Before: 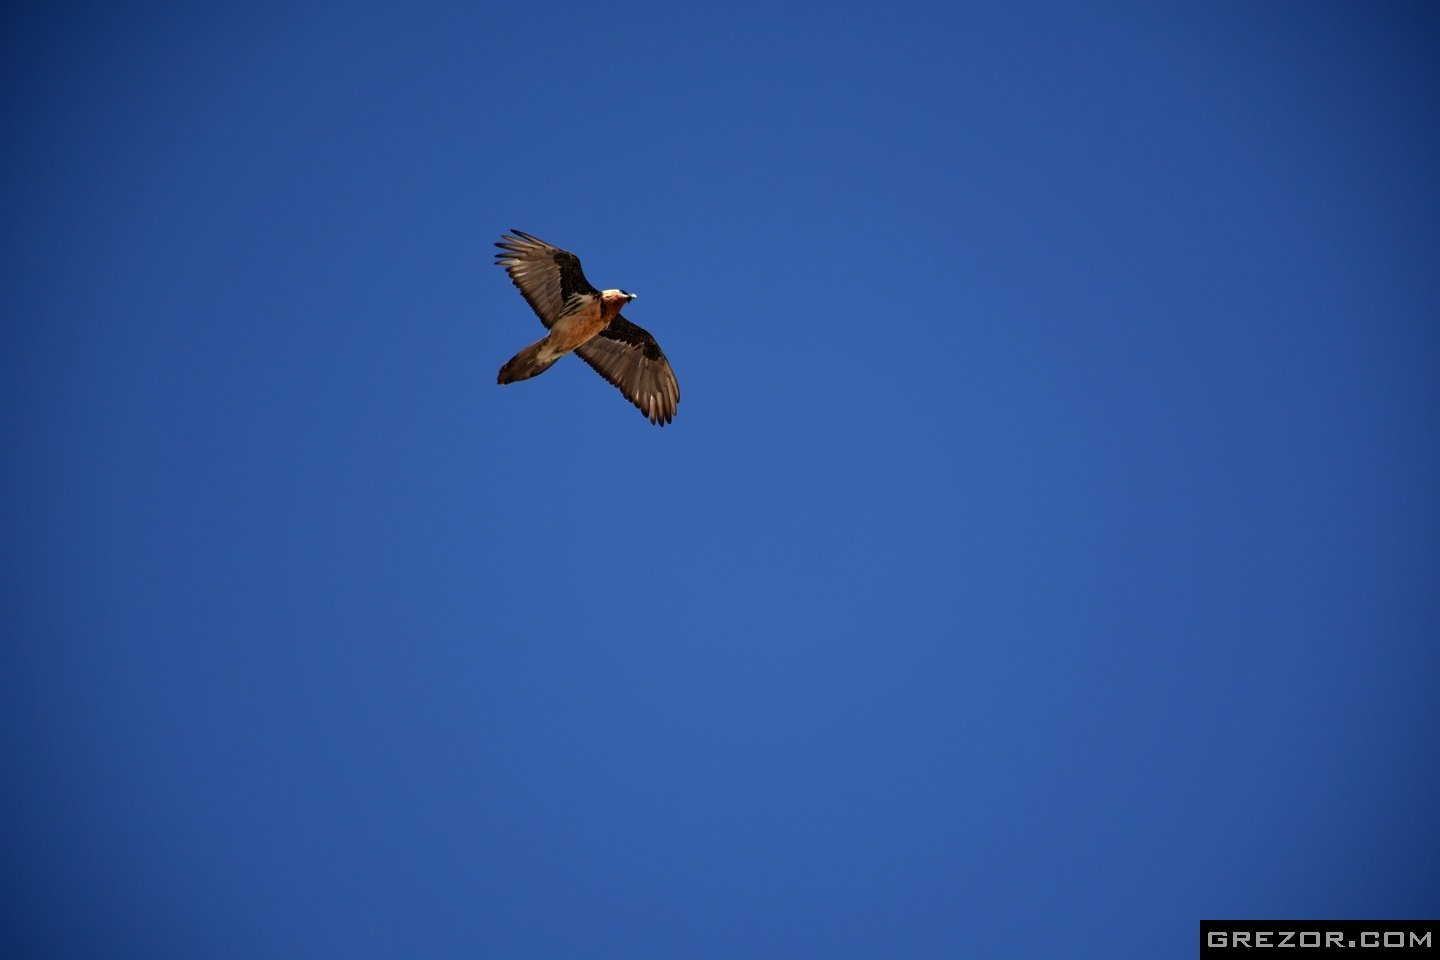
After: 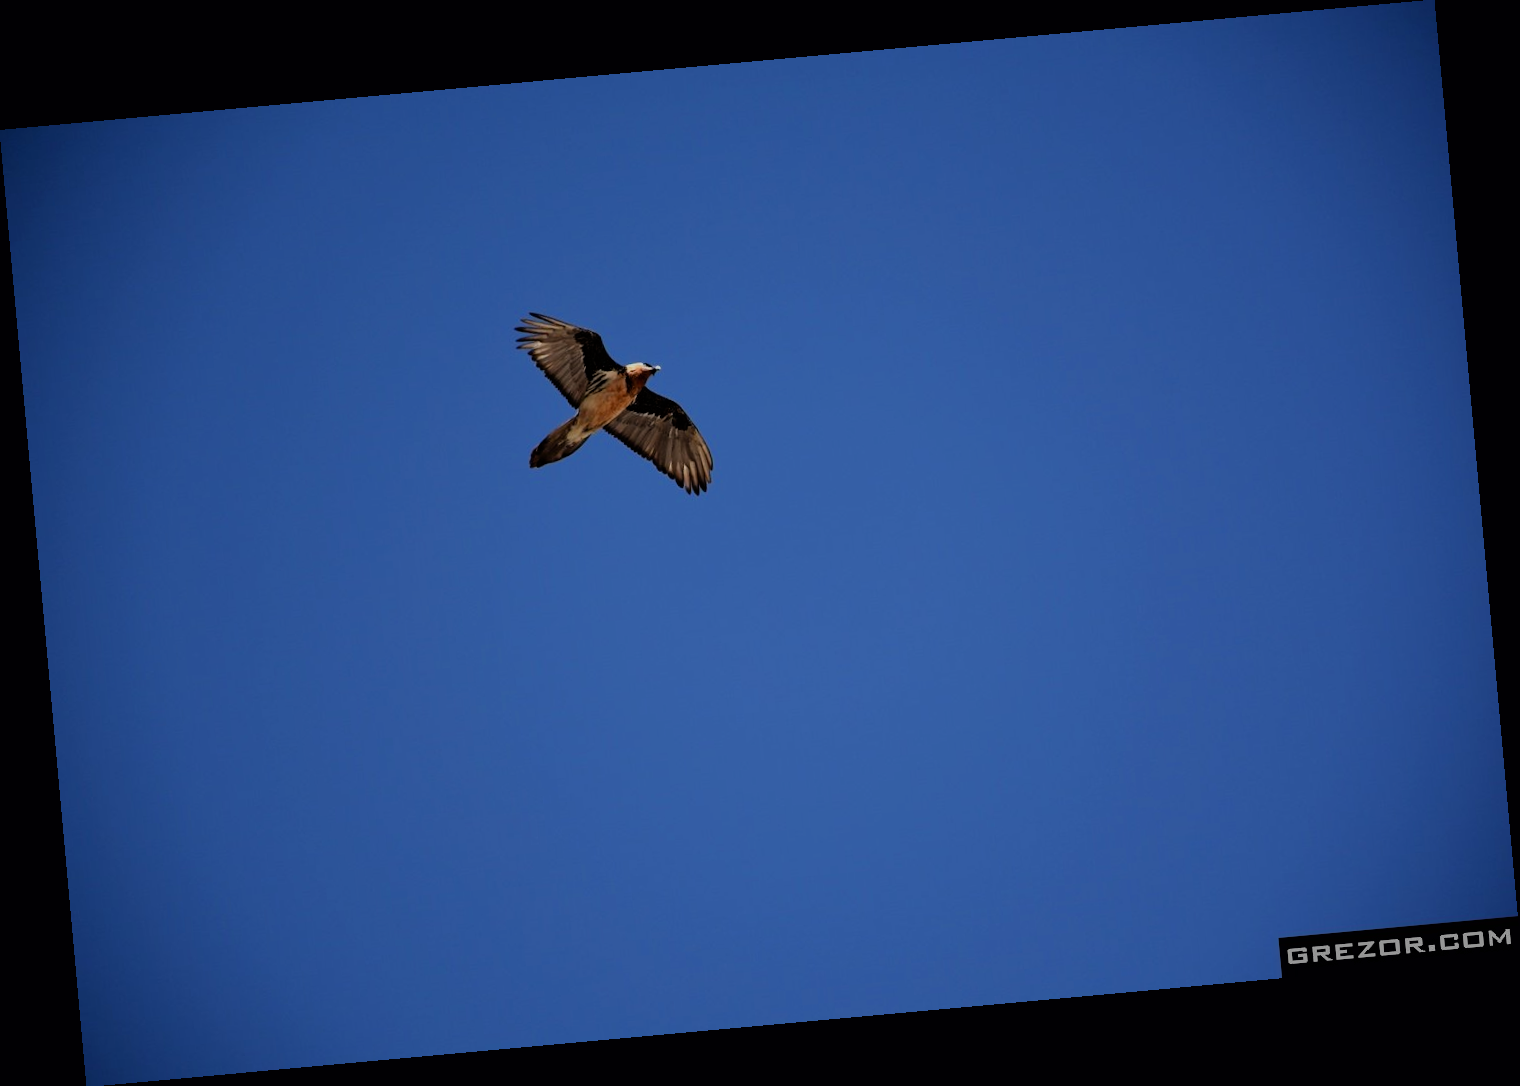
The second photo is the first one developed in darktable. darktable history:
rotate and perspective: rotation -5.2°, automatic cropping off
filmic rgb: black relative exposure -7.15 EV, white relative exposure 5.36 EV, hardness 3.02, color science v6 (2022)
